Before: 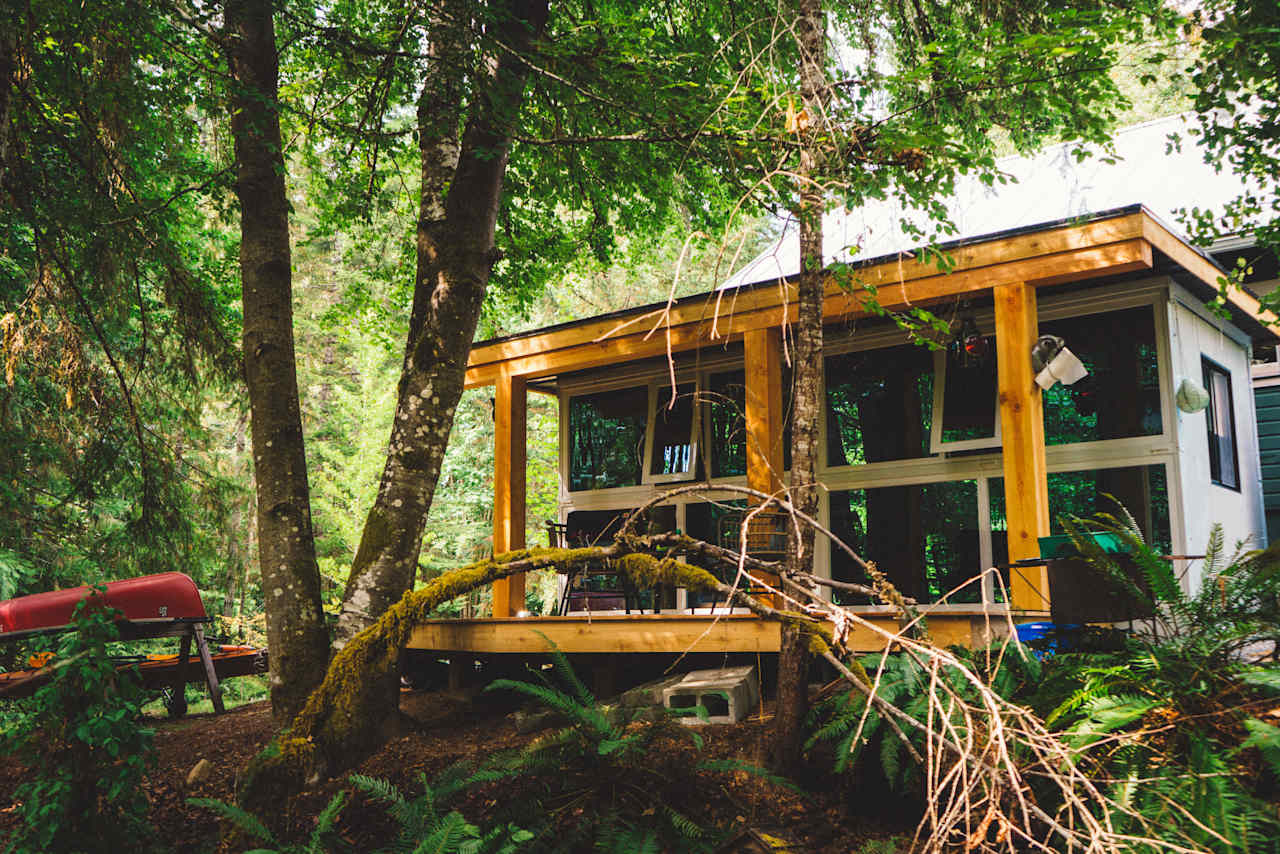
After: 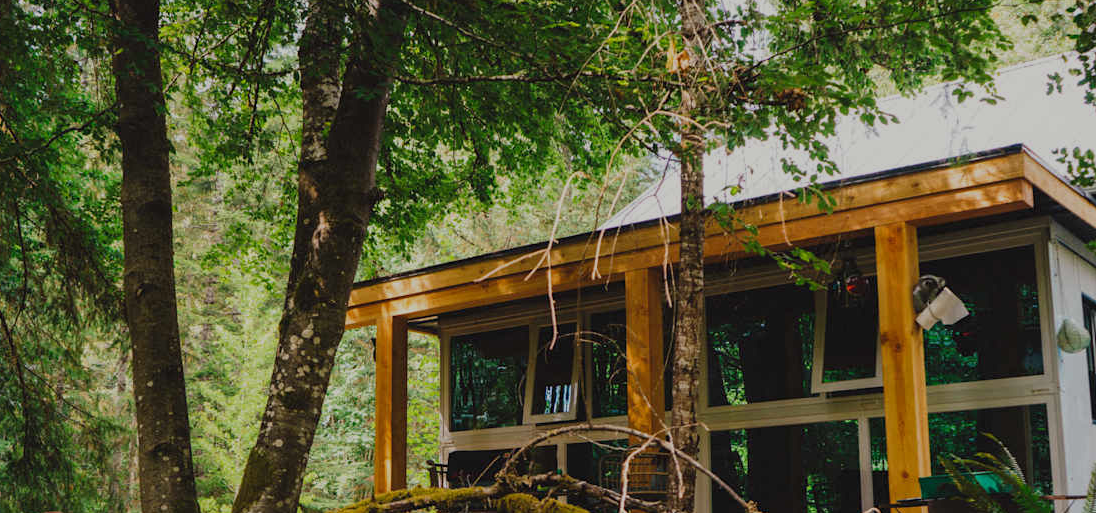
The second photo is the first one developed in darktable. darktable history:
crop and rotate: left 9.374%, top 7.094%, right 4.924%, bottom 32.755%
exposure: black level correction 0, exposure -0.785 EV, compensate highlight preservation false
